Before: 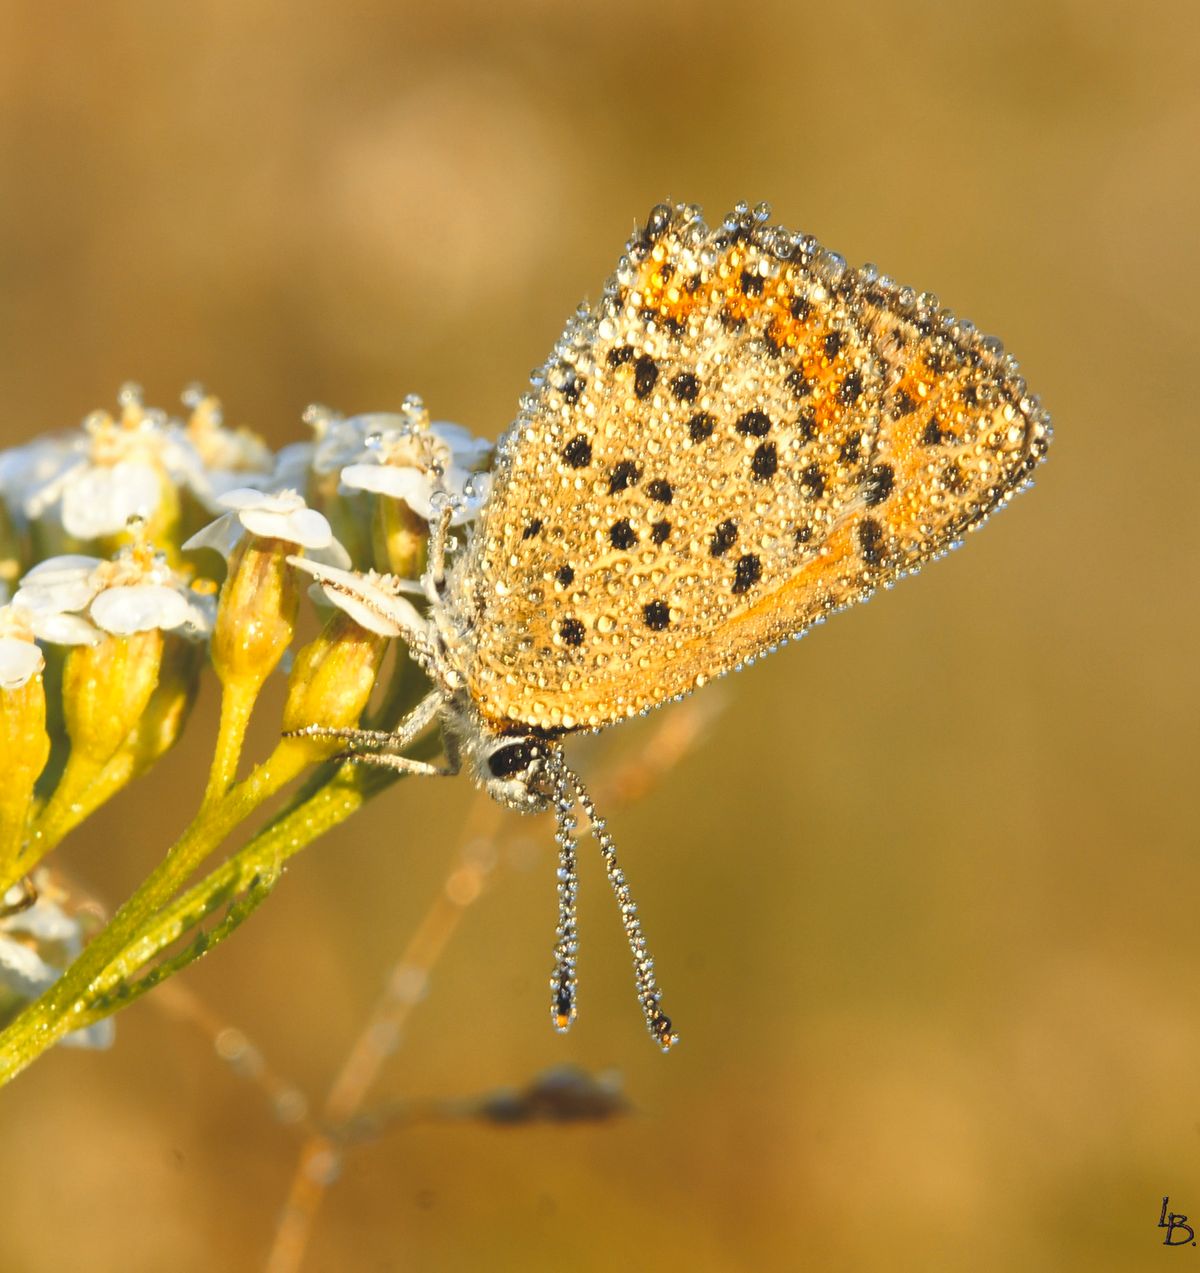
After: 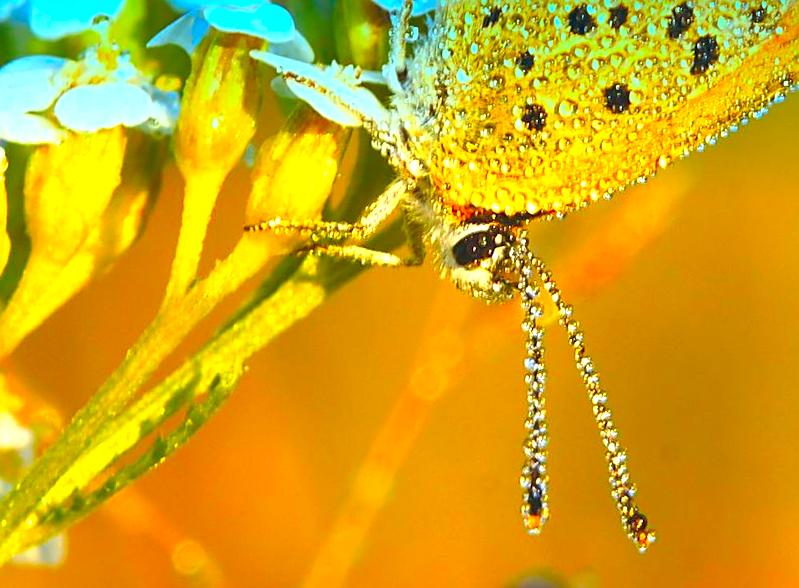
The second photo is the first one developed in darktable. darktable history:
color correction: saturation 2.15
crop: top 36.498%, right 27.964%, bottom 14.995%
exposure: exposure 0.7 EV, compensate highlight preservation false
graduated density: density 2.02 EV, hardness 44%, rotation 0.374°, offset 8.21, hue 208.8°, saturation 97%
rotate and perspective: rotation -1.68°, lens shift (vertical) -0.146, crop left 0.049, crop right 0.912, crop top 0.032, crop bottom 0.96
sharpen: on, module defaults
